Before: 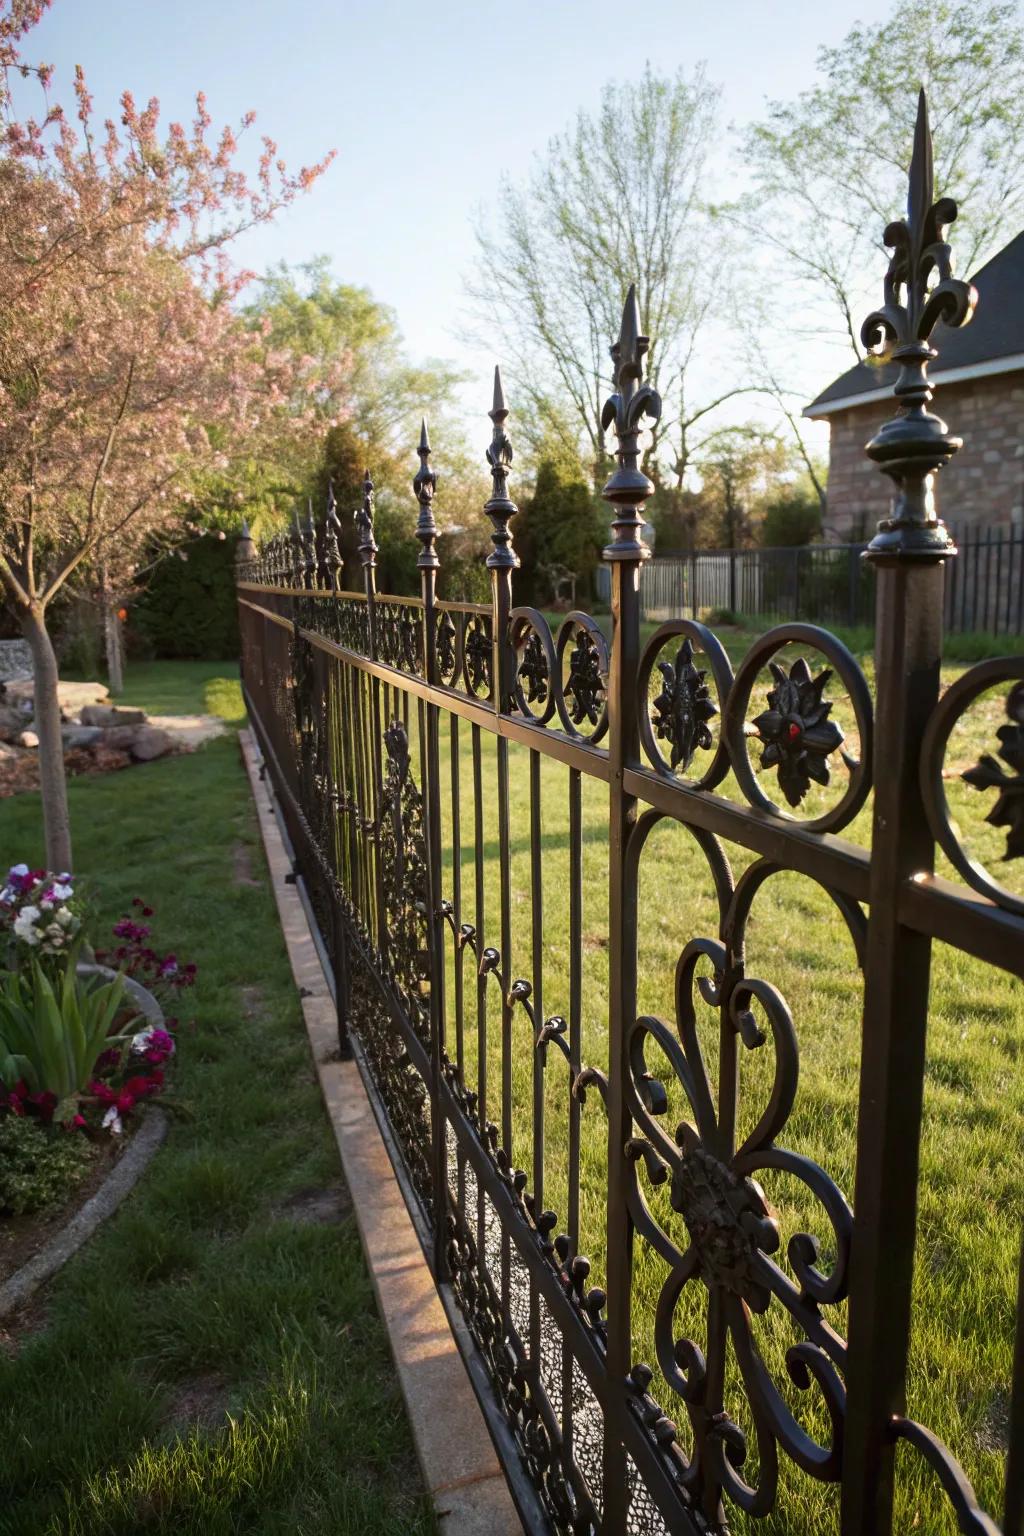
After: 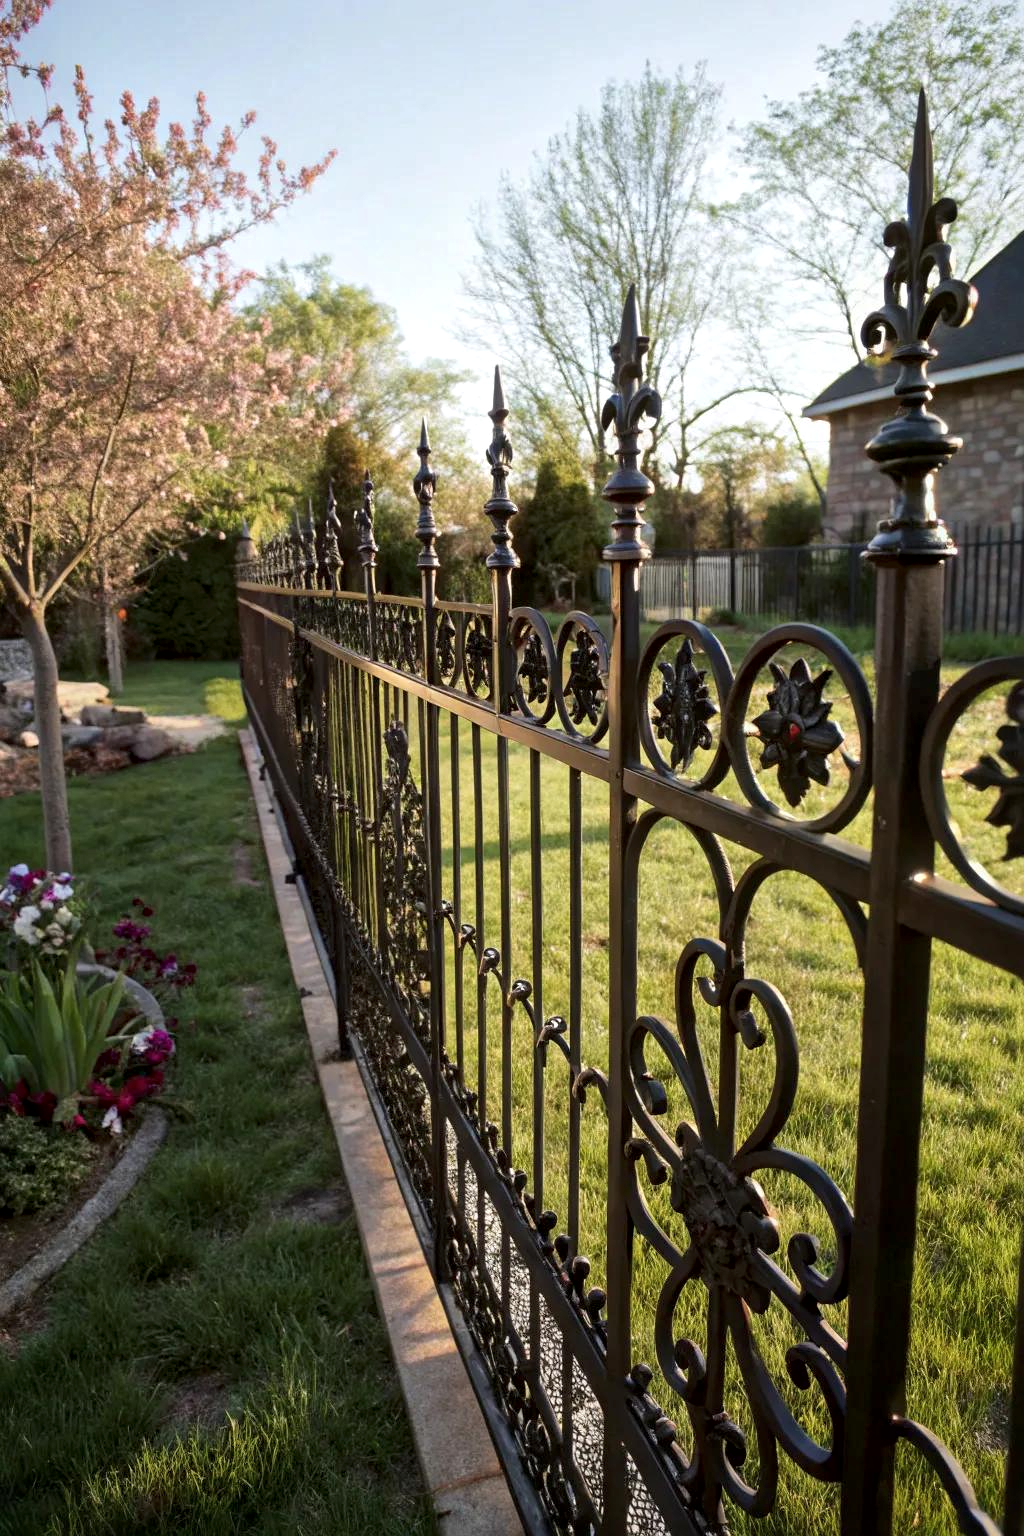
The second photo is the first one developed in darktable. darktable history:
local contrast: mode bilateral grid, contrast 21, coarseness 49, detail 150%, midtone range 0.2
